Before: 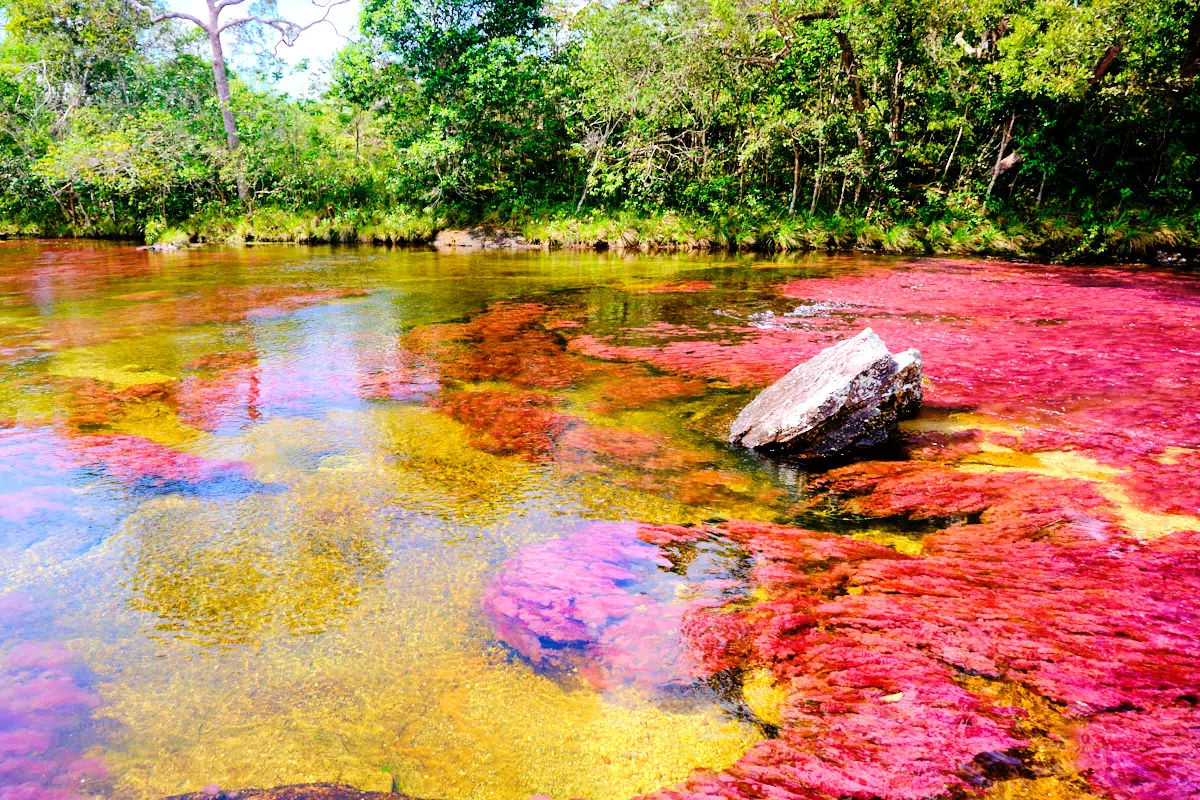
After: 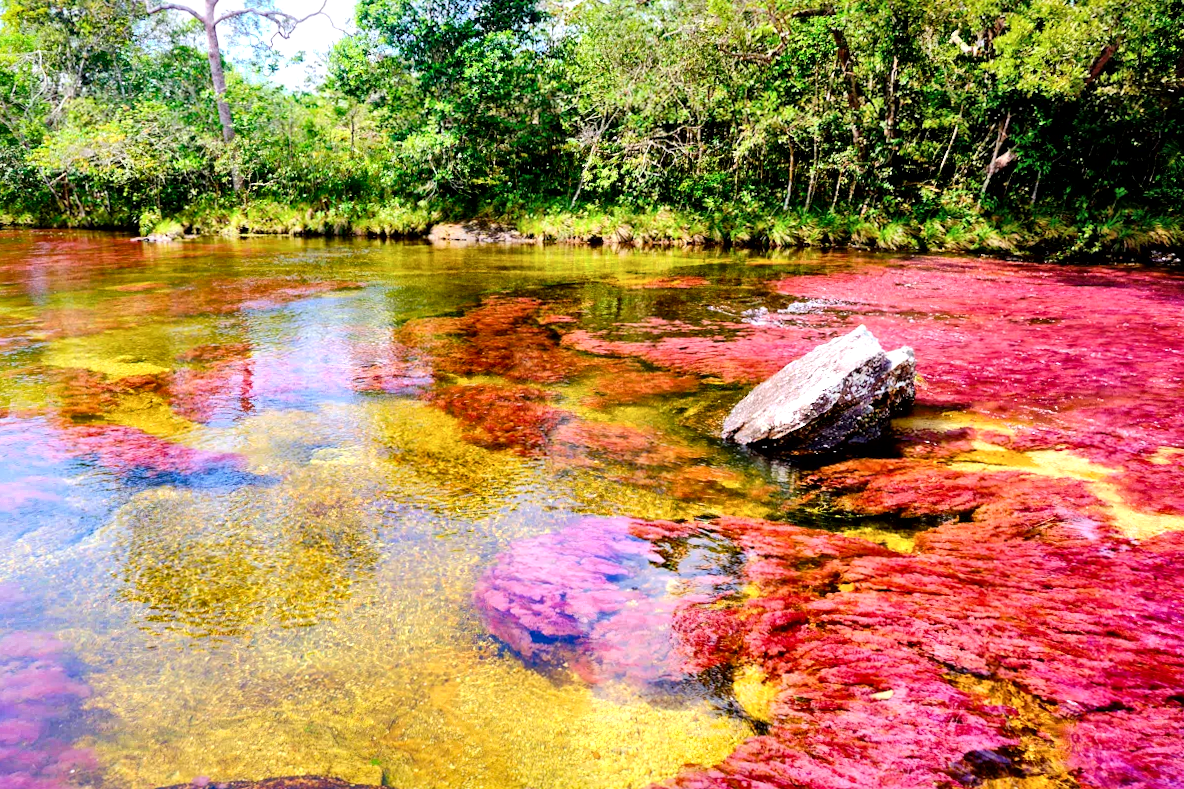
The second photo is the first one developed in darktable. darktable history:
crop and rotate: angle -0.5°
local contrast: mode bilateral grid, contrast 25, coarseness 60, detail 151%, midtone range 0.2
